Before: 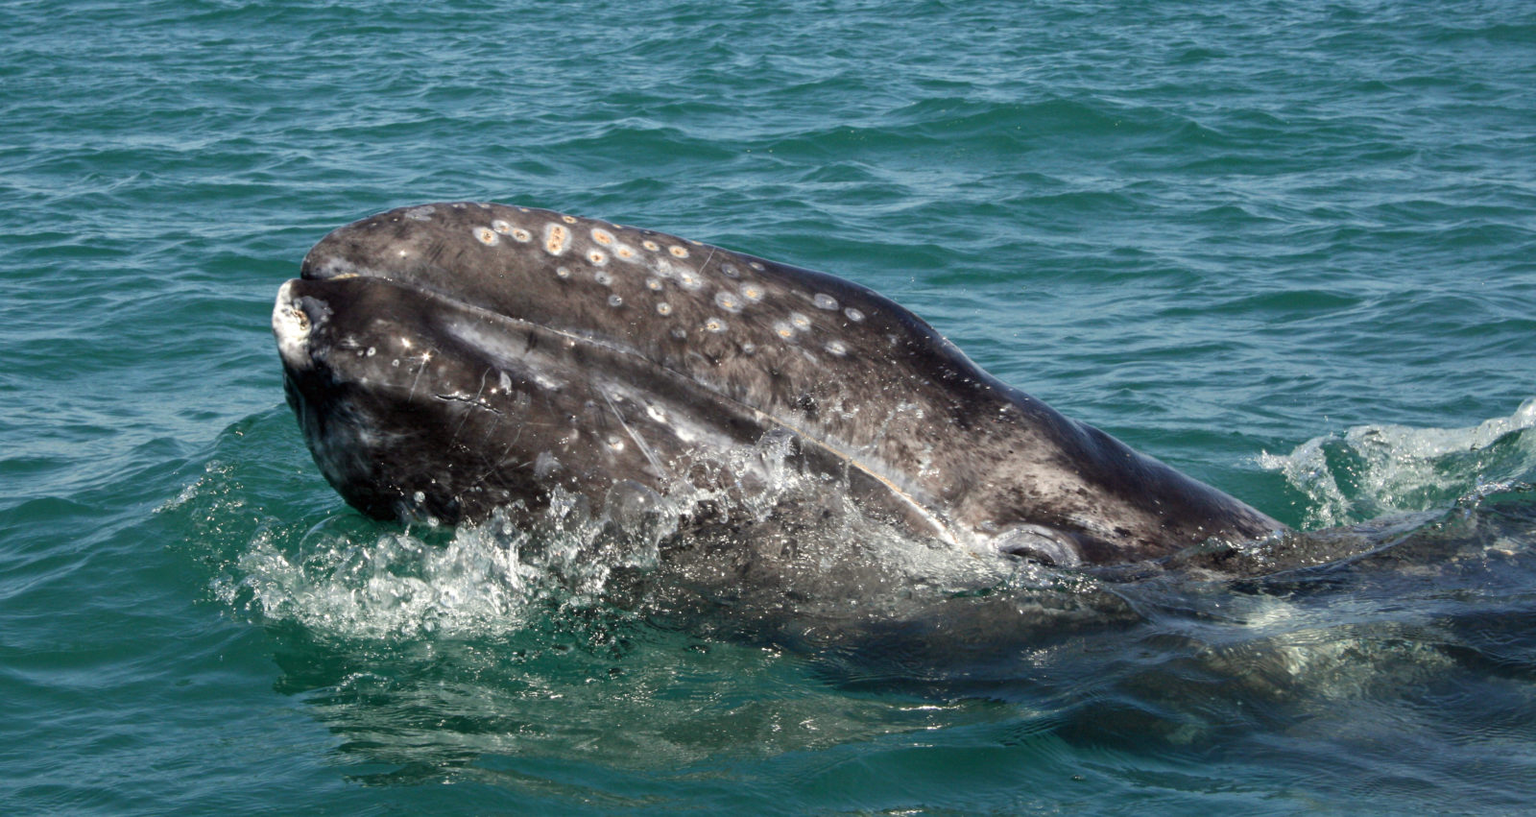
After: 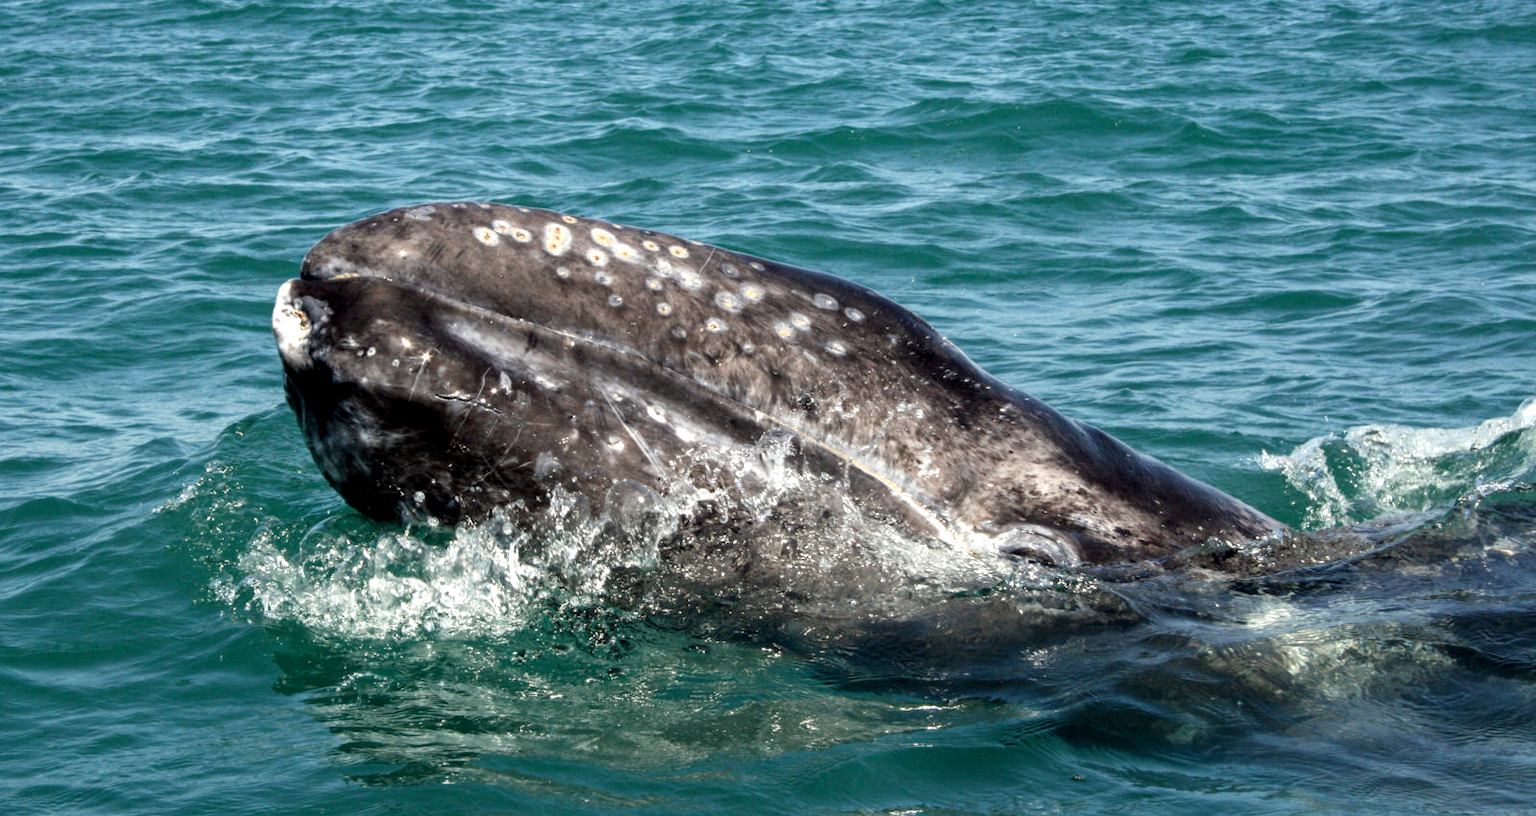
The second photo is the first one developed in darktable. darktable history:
tone equalizer: -8 EV -0.399 EV, -7 EV -0.372 EV, -6 EV -0.299 EV, -5 EV -0.23 EV, -3 EV 0.19 EV, -2 EV 0.314 EV, -1 EV 0.393 EV, +0 EV 0.413 EV
local contrast: on, module defaults
